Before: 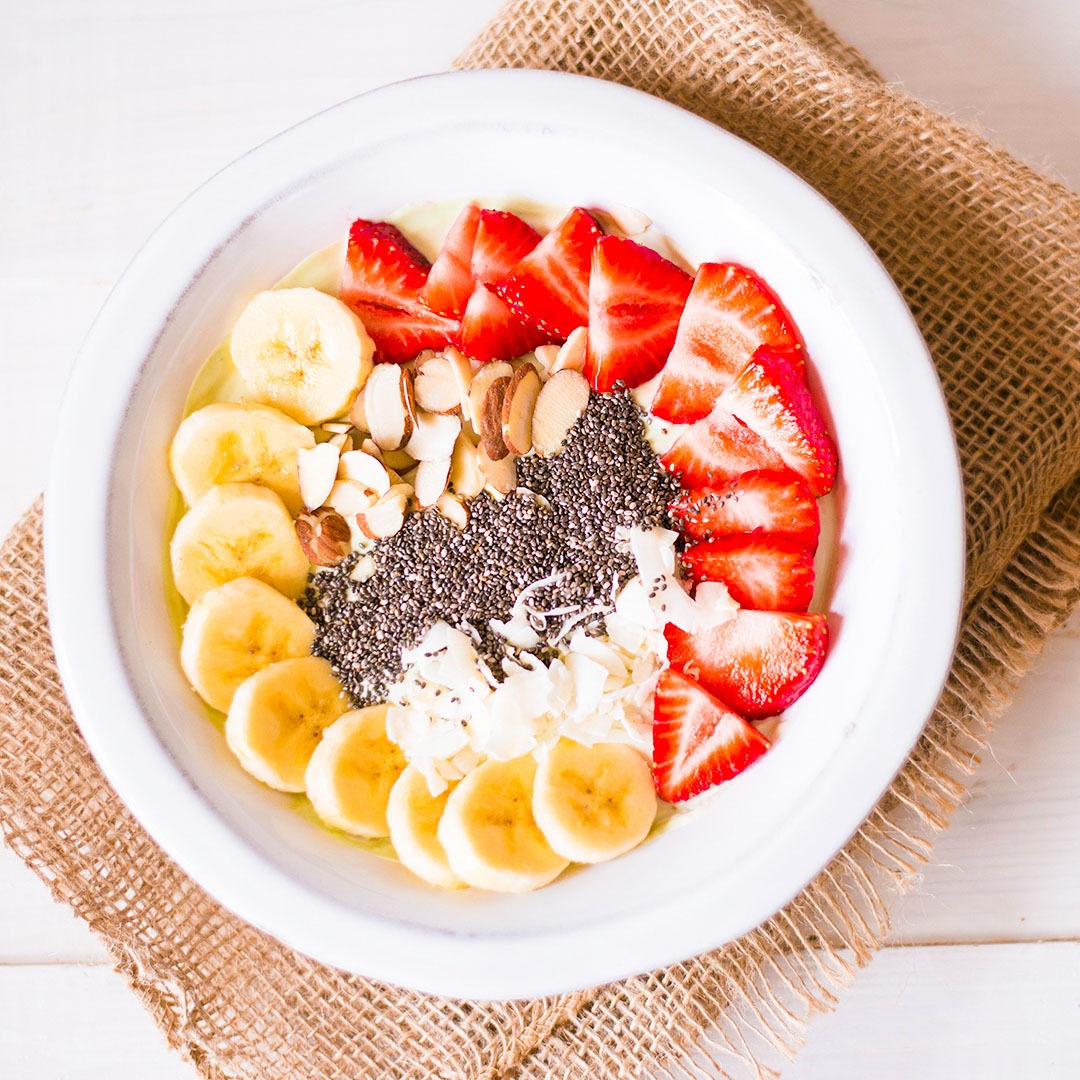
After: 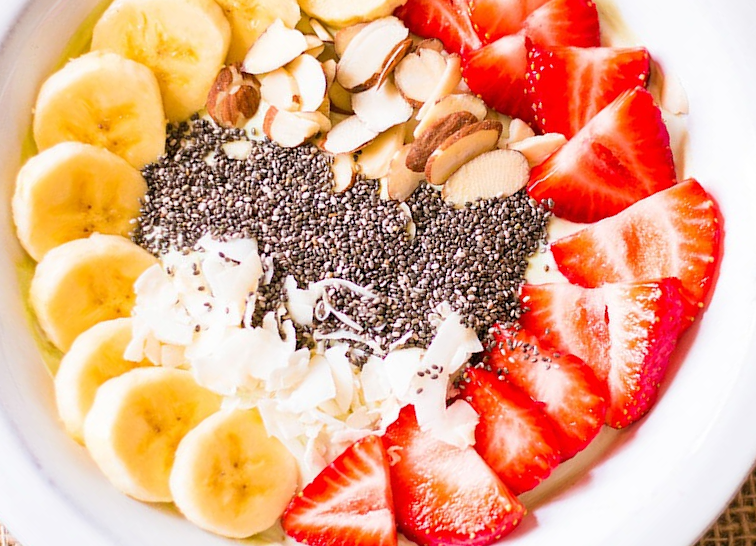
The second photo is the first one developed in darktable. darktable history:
crop and rotate: angle -45.77°, top 16.684%, right 0.991%, bottom 11.74%
